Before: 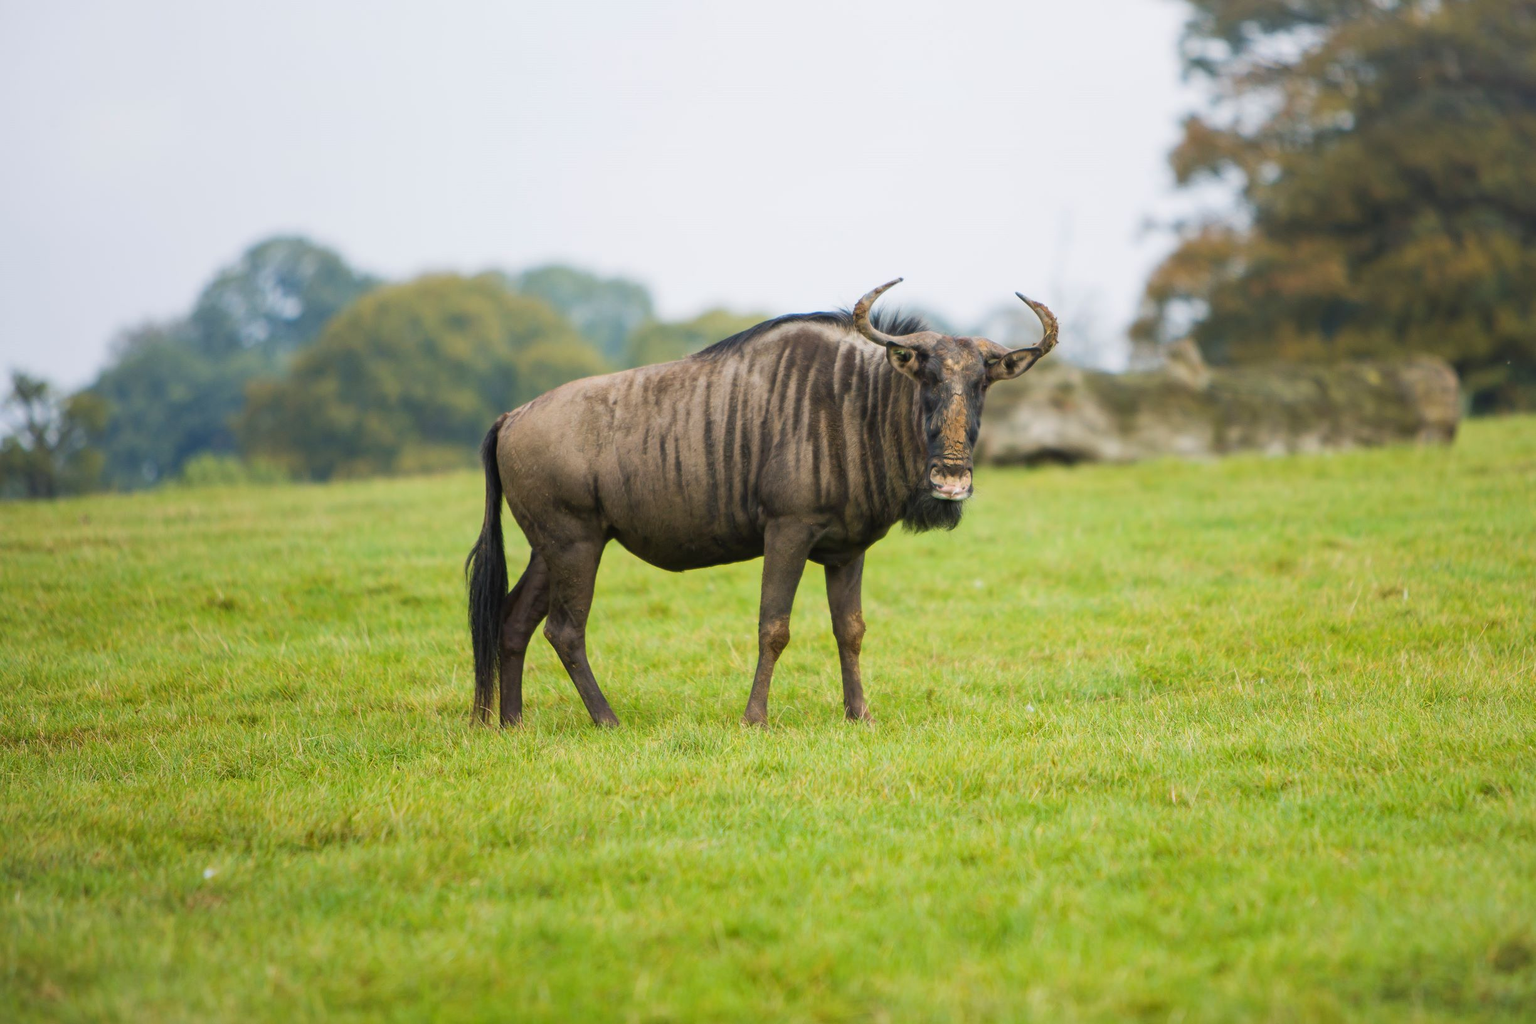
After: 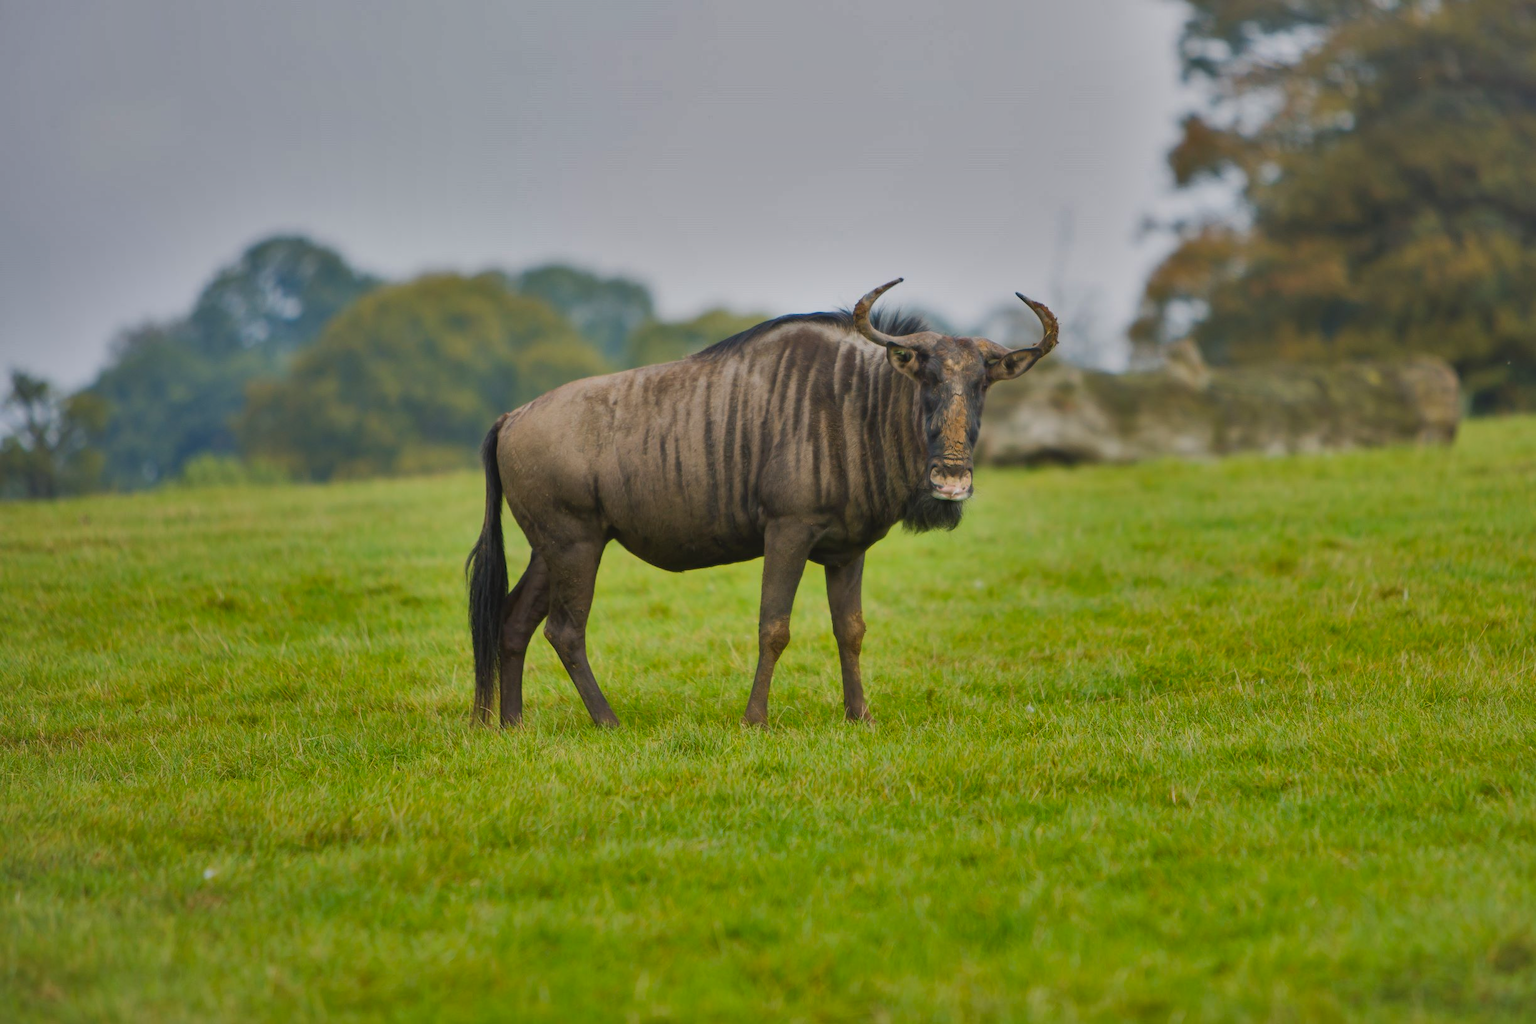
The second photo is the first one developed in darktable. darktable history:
white balance: emerald 1
contrast equalizer: octaves 7, y [[0.6 ×6], [0.55 ×6], [0 ×6], [0 ×6], [0 ×6]], mix -0.3
shadows and highlights: shadows 80.73, white point adjustment -9.07, highlights -61.46, soften with gaussian
